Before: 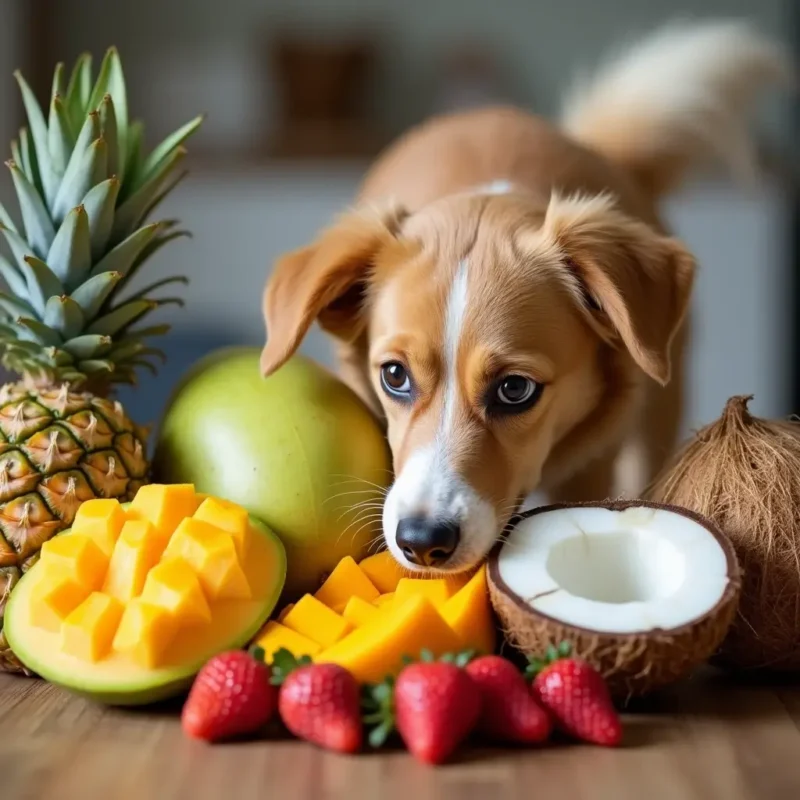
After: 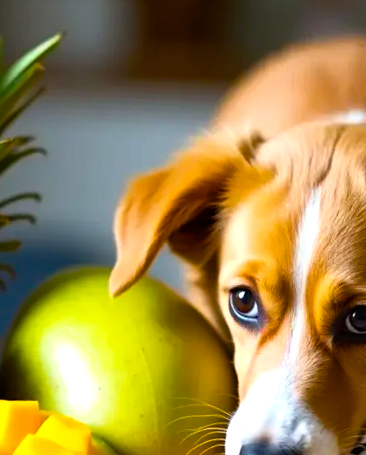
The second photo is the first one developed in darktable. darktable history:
crop: left 20.248%, top 10.86%, right 35.675%, bottom 34.321%
shadows and highlights: shadows 0, highlights 40
rotate and perspective: rotation 2.27°, automatic cropping off
color balance rgb: linear chroma grading › global chroma 9%, perceptual saturation grading › global saturation 36%, perceptual saturation grading › shadows 35%, perceptual brilliance grading › global brilliance 15%, perceptual brilliance grading › shadows -35%, global vibrance 15%
